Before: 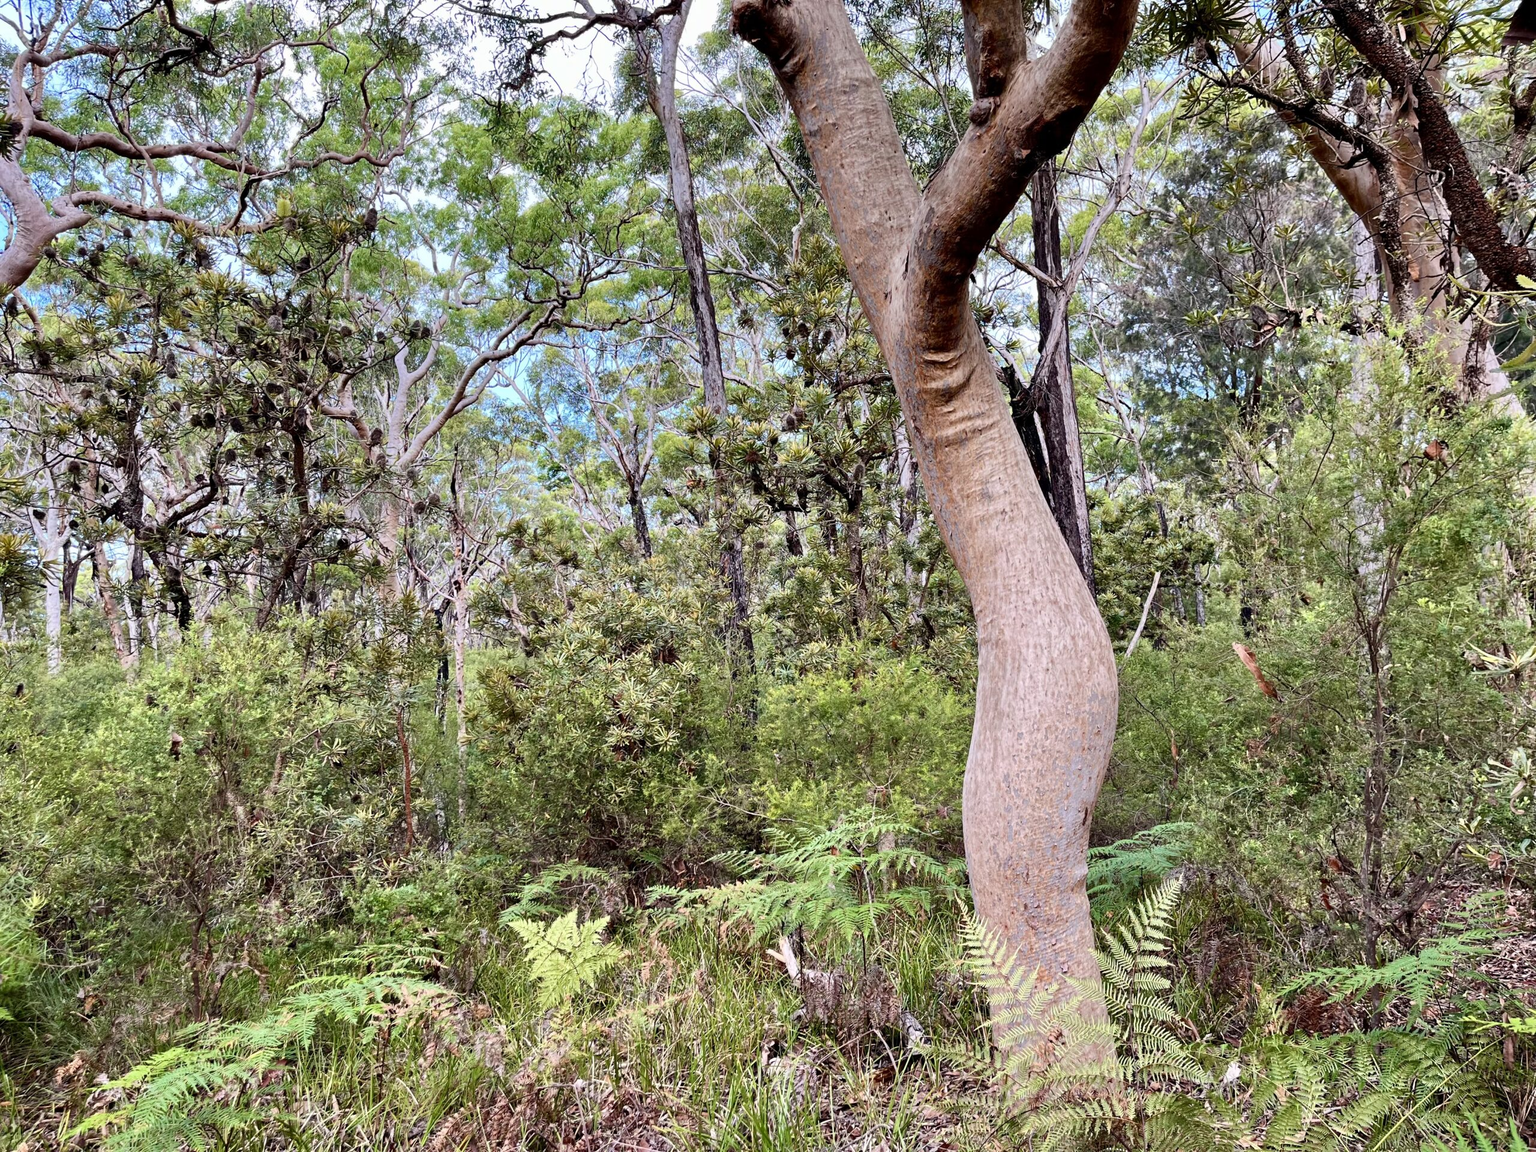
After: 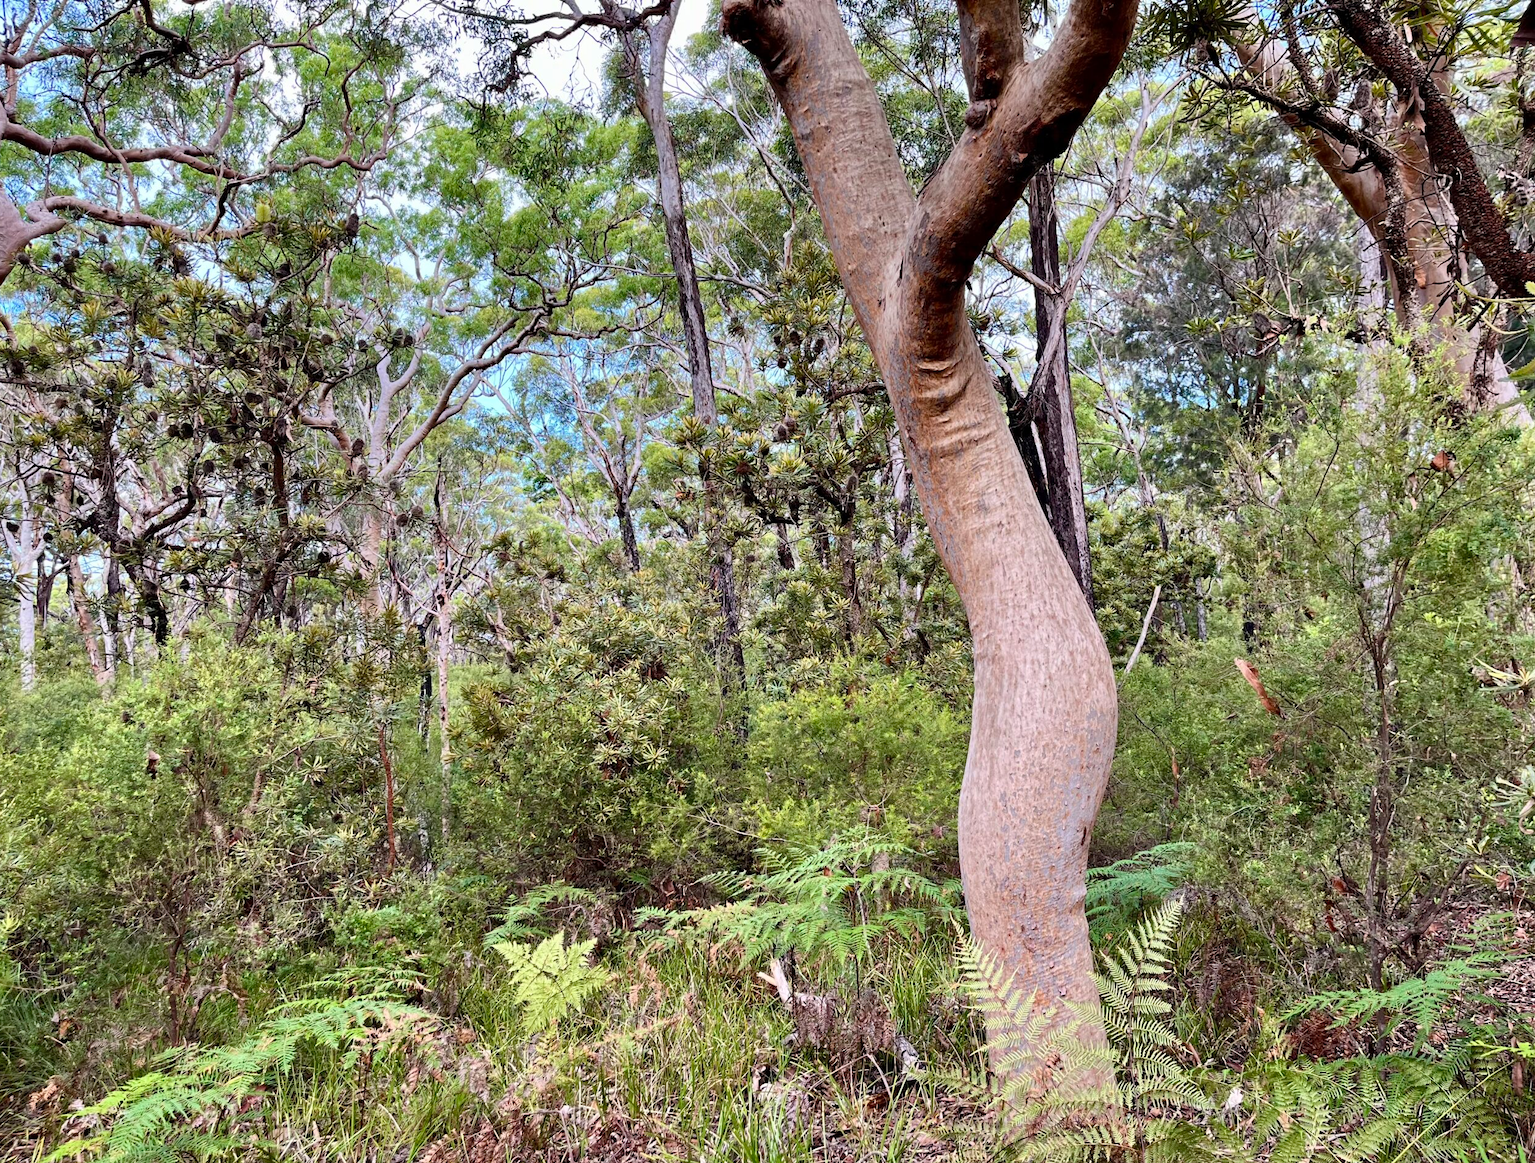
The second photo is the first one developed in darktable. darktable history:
crop and rotate: left 1.77%, right 0.54%, bottom 1.33%
